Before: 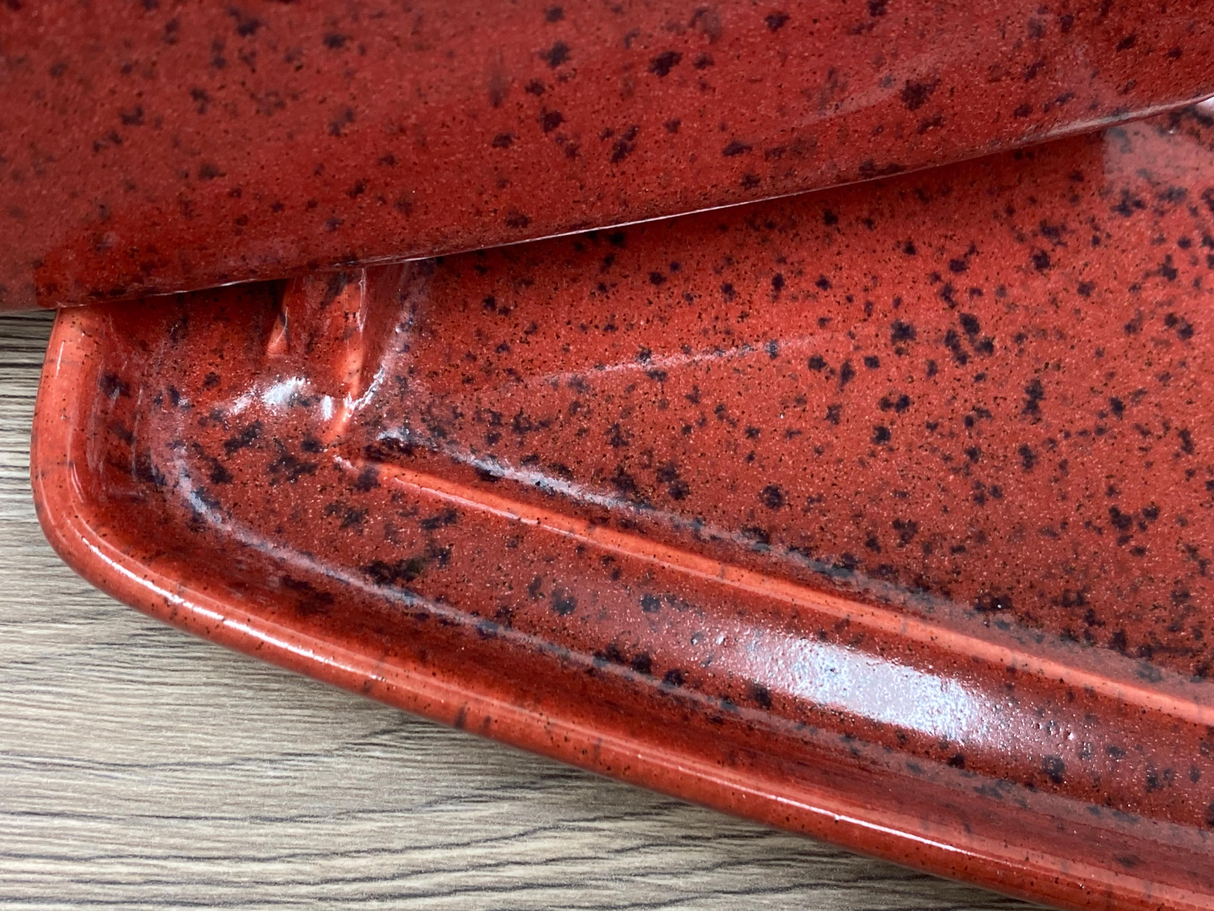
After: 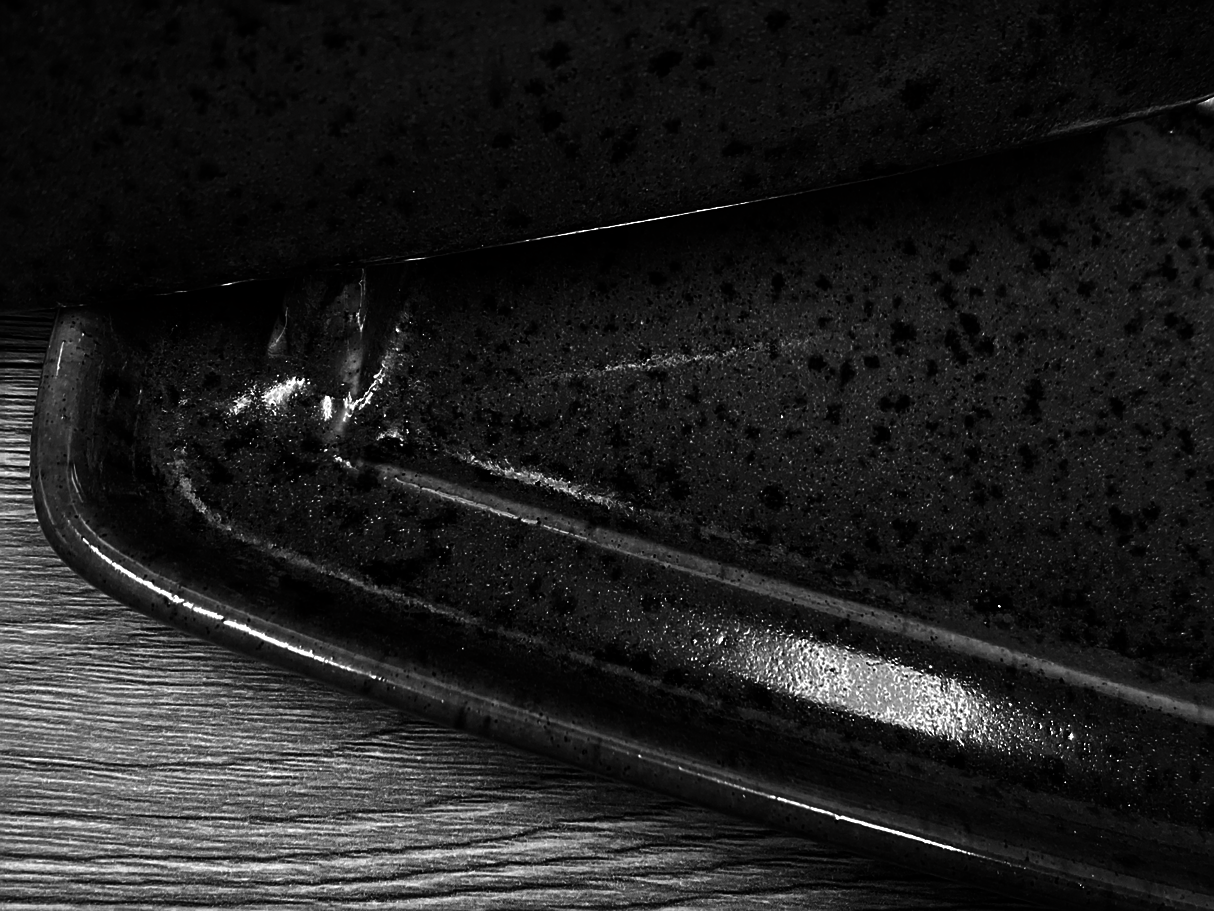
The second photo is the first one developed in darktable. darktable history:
contrast brightness saturation: contrast 0.024, brightness -0.981, saturation -0.997
vignetting: fall-off radius 60.99%, center (-0.031, -0.049), unbound false
contrast equalizer: octaves 7, y [[0.5, 0.5, 0.468, 0.5, 0.5, 0.5], [0.5 ×6], [0.5 ×6], [0 ×6], [0 ×6]], mix -0.982
sharpen: on, module defaults
color calibration: x 0.37, y 0.382, temperature 4317.25 K
